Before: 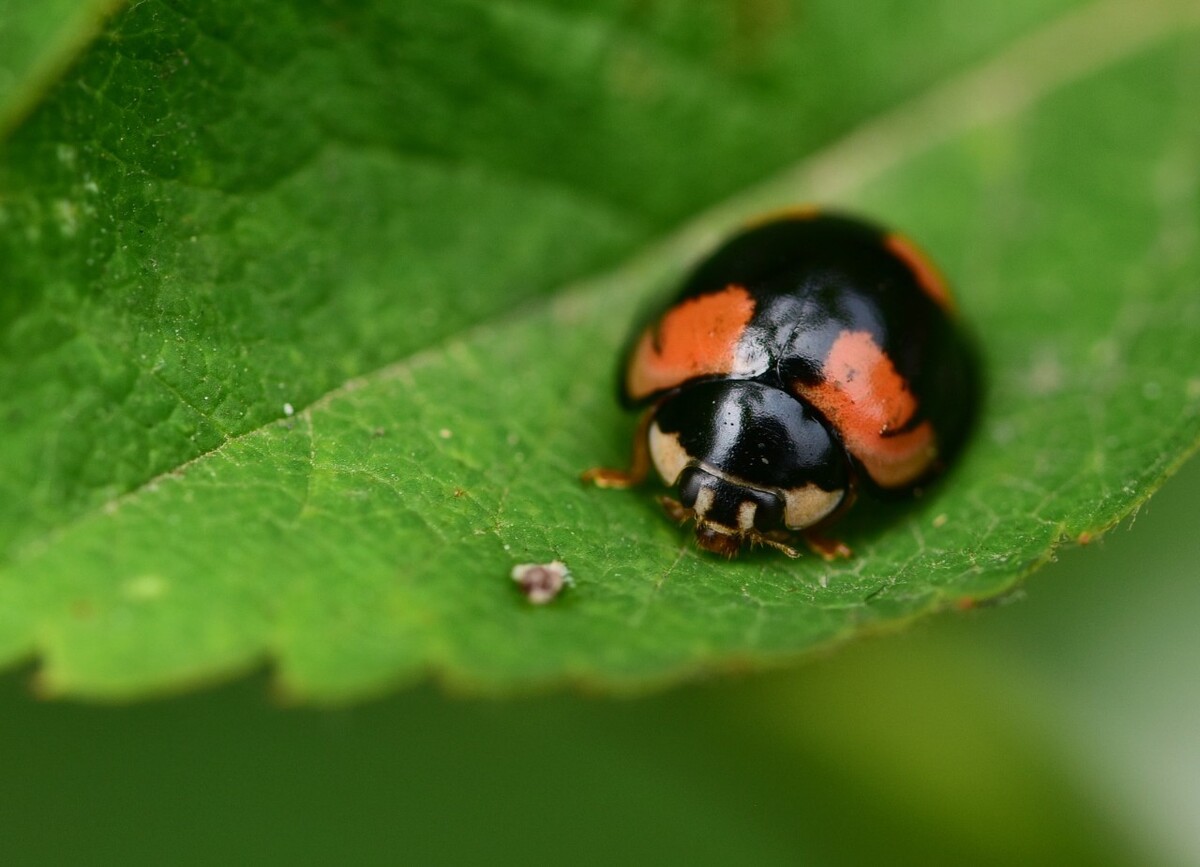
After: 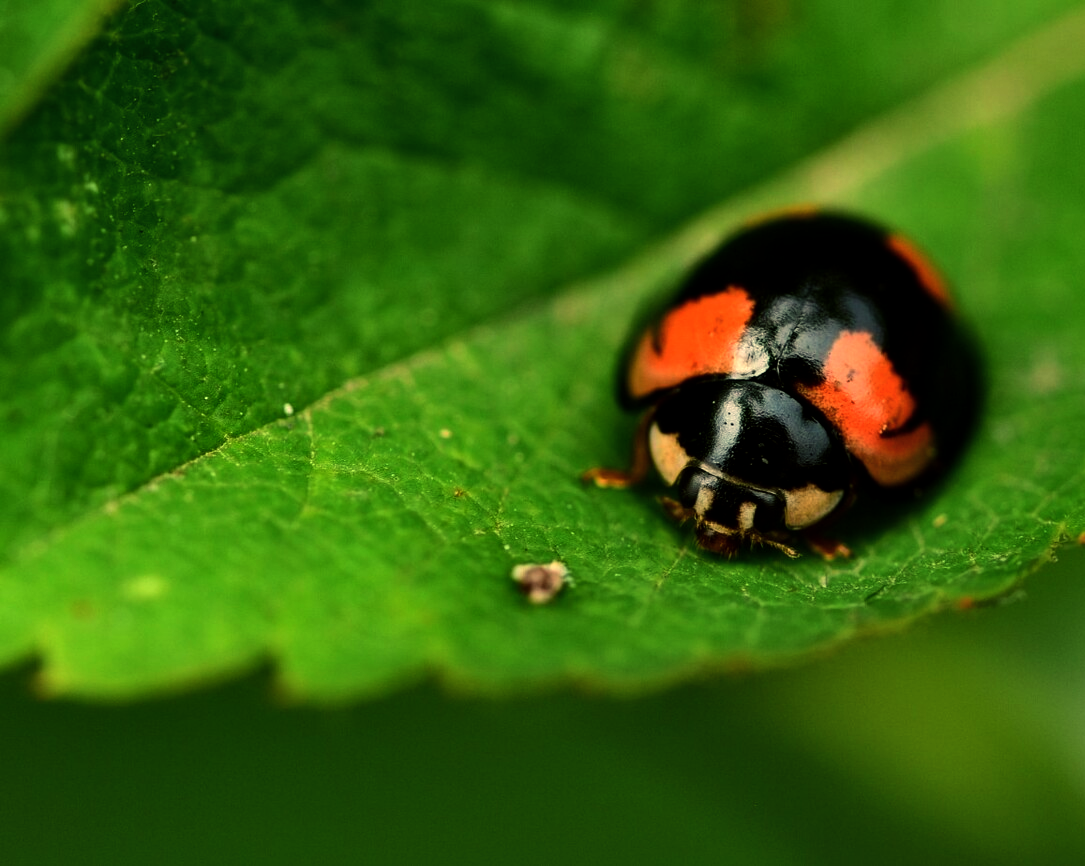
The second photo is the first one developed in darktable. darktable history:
color balance: mode lift, gamma, gain (sRGB), lift [1.014, 0.966, 0.918, 0.87], gamma [0.86, 0.734, 0.918, 0.976], gain [1.063, 1.13, 1.063, 0.86]
crop: right 9.509%, bottom 0.031%
shadows and highlights: shadows 35, highlights -35, soften with gaussian
